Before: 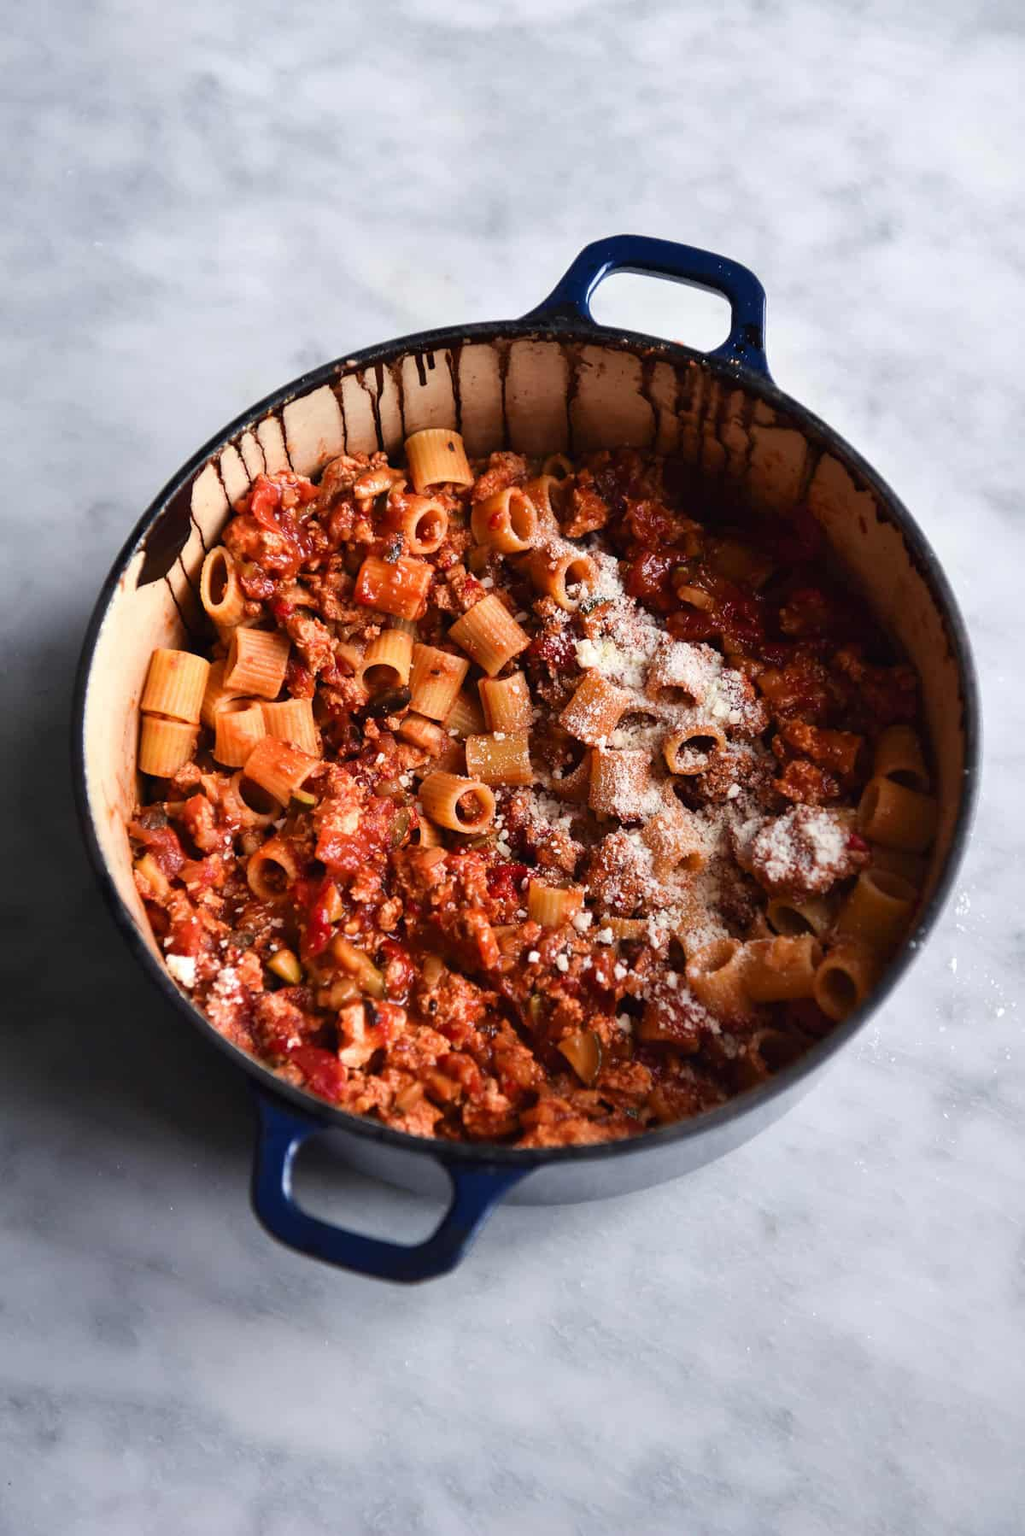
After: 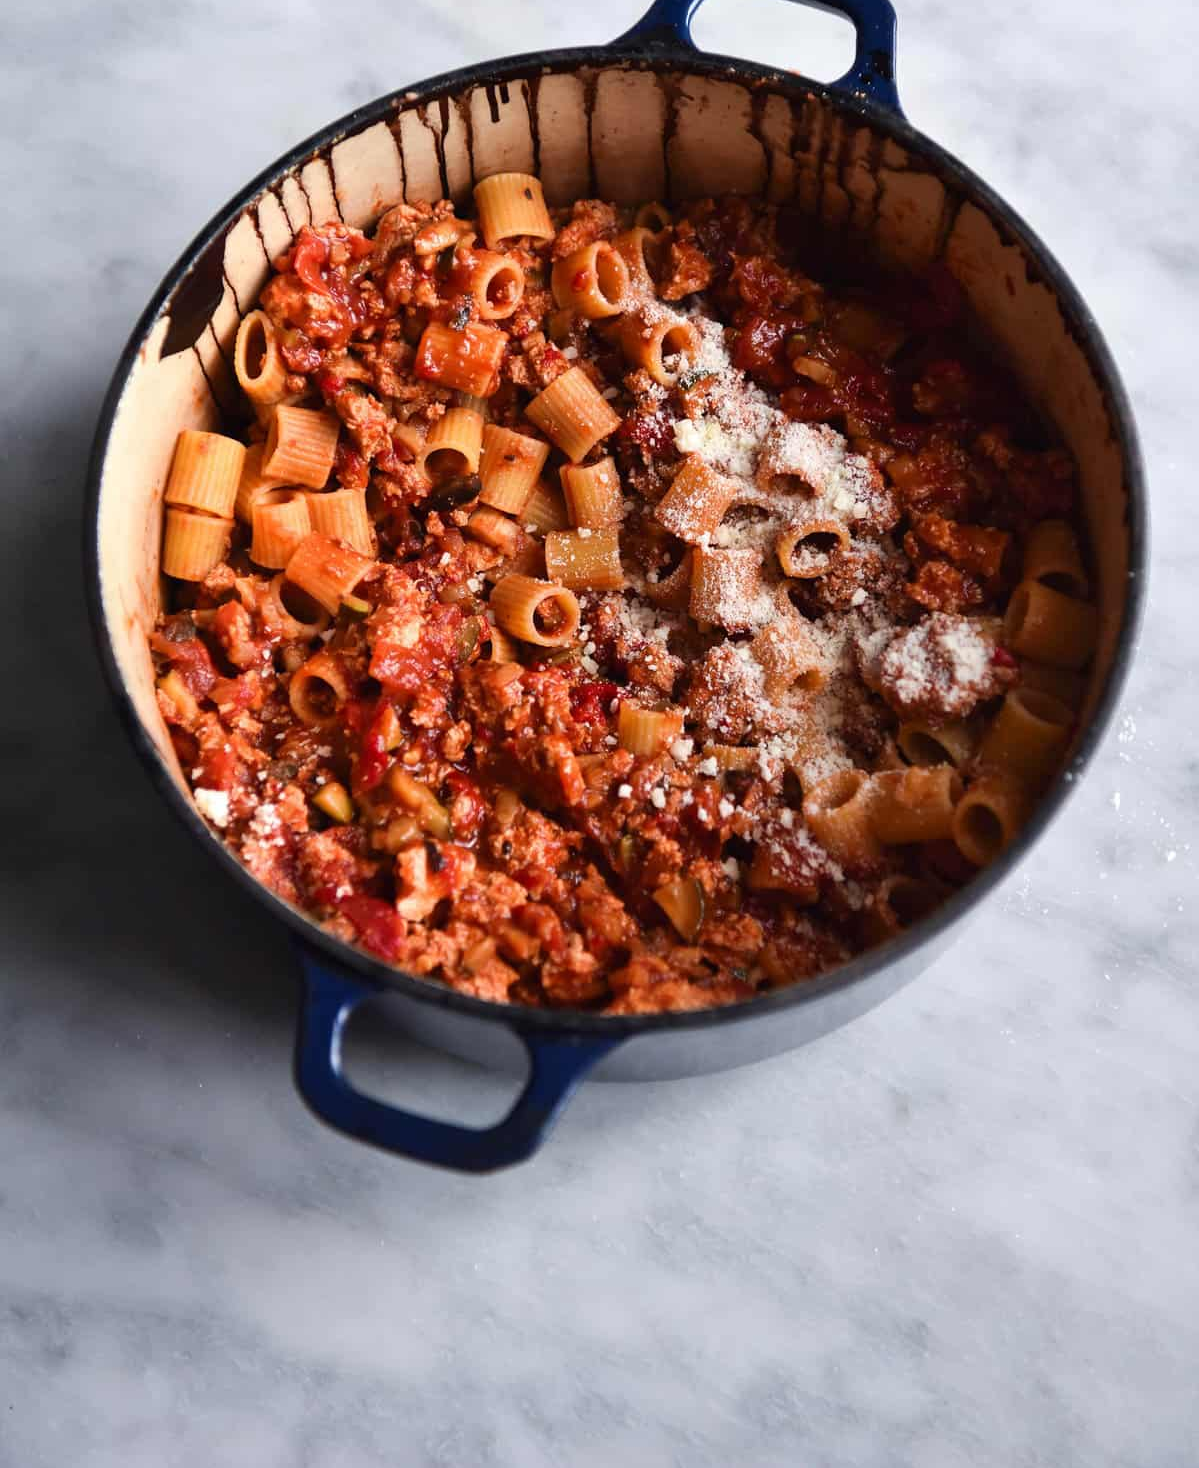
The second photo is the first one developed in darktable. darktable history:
crop and rotate: top 18.332%
